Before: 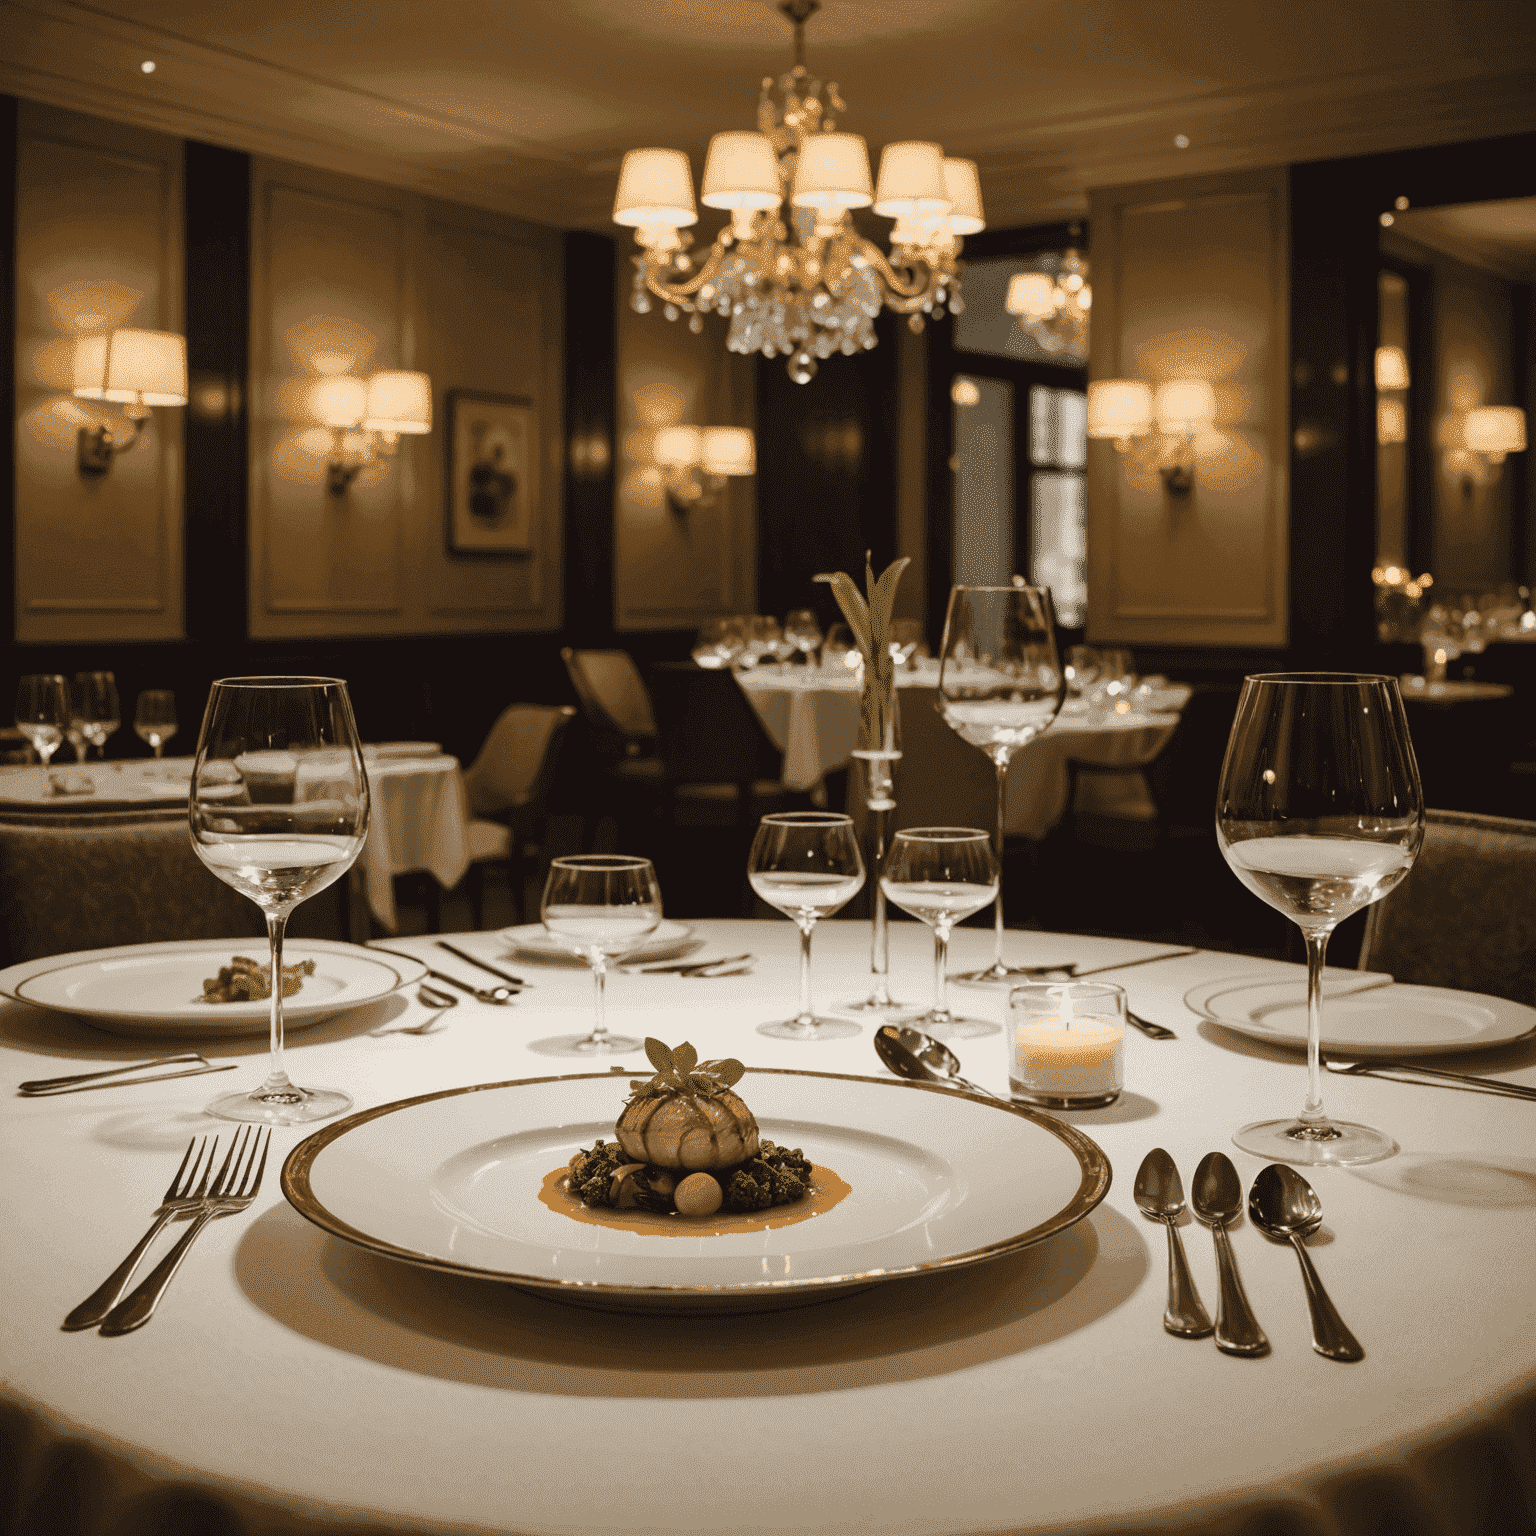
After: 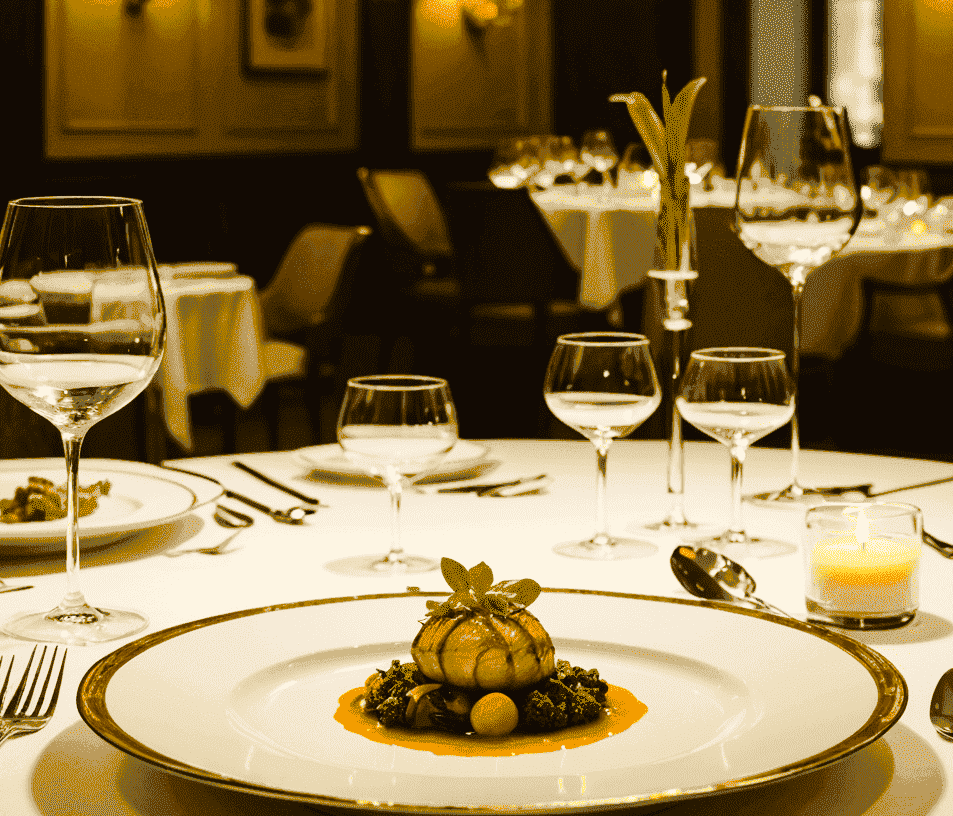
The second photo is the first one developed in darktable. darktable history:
exposure: exposure 0.3 EV, compensate highlight preservation false
tone curve: curves: ch0 [(0, 0) (0.136, 0.084) (0.346, 0.366) (0.489, 0.559) (0.66, 0.748) (0.849, 0.902) (1, 0.974)]; ch1 [(0, 0) (0.353, 0.344) (0.45, 0.46) (0.498, 0.498) (0.521, 0.512) (0.563, 0.559) (0.592, 0.605) (0.641, 0.673) (1, 1)]; ch2 [(0, 0) (0.333, 0.346) (0.375, 0.375) (0.424, 0.43) (0.476, 0.492) (0.502, 0.502) (0.524, 0.531) (0.579, 0.61) (0.612, 0.644) (0.641, 0.722) (1, 1)], color space Lab, independent channels, preserve colors none
crop: left 13.312%, top 31.28%, right 24.627%, bottom 15.582%
color balance rgb: perceptual saturation grading › global saturation 20%, global vibrance 20%
